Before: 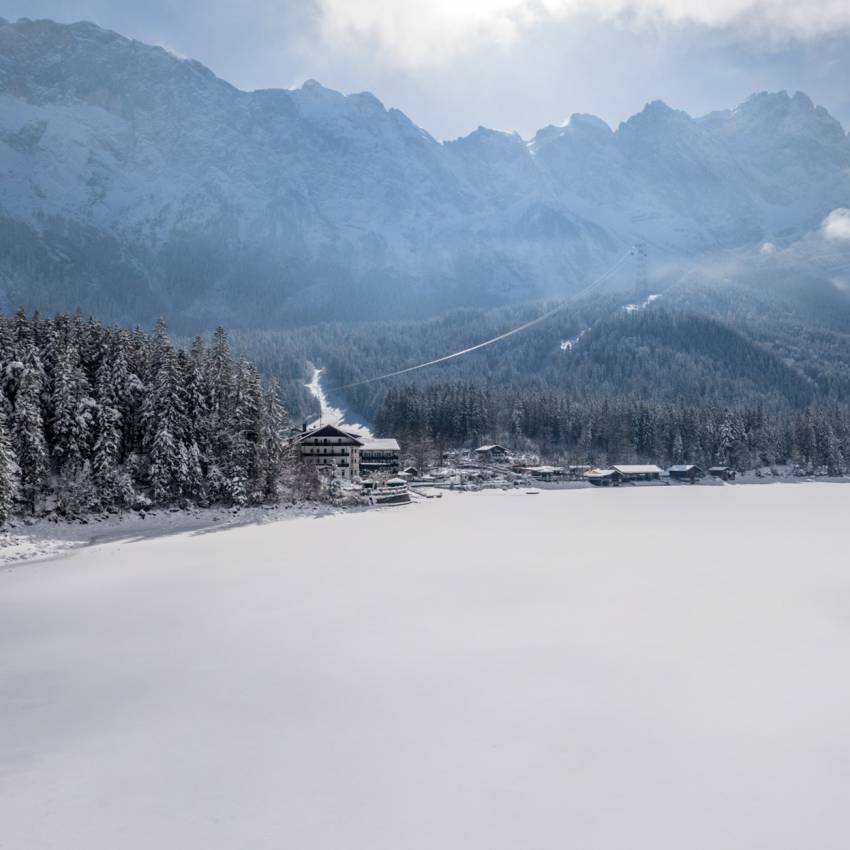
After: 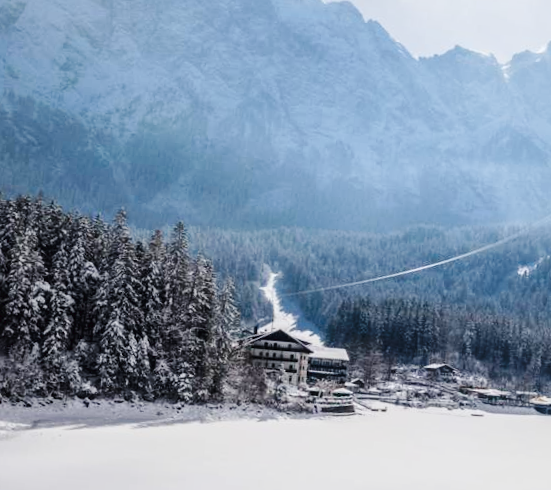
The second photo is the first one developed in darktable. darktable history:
crop and rotate: angle -4.99°, left 2.122%, top 6.945%, right 27.566%, bottom 30.519%
tone curve: curves: ch0 [(0, 0) (0.003, 0.031) (0.011, 0.033) (0.025, 0.036) (0.044, 0.045) (0.069, 0.06) (0.1, 0.079) (0.136, 0.109) (0.177, 0.15) (0.224, 0.192) (0.277, 0.262) (0.335, 0.347) (0.399, 0.433) (0.468, 0.528) (0.543, 0.624) (0.623, 0.705) (0.709, 0.788) (0.801, 0.865) (0.898, 0.933) (1, 1)], preserve colors none
local contrast: mode bilateral grid, contrast 20, coarseness 50, detail 120%, midtone range 0.2
